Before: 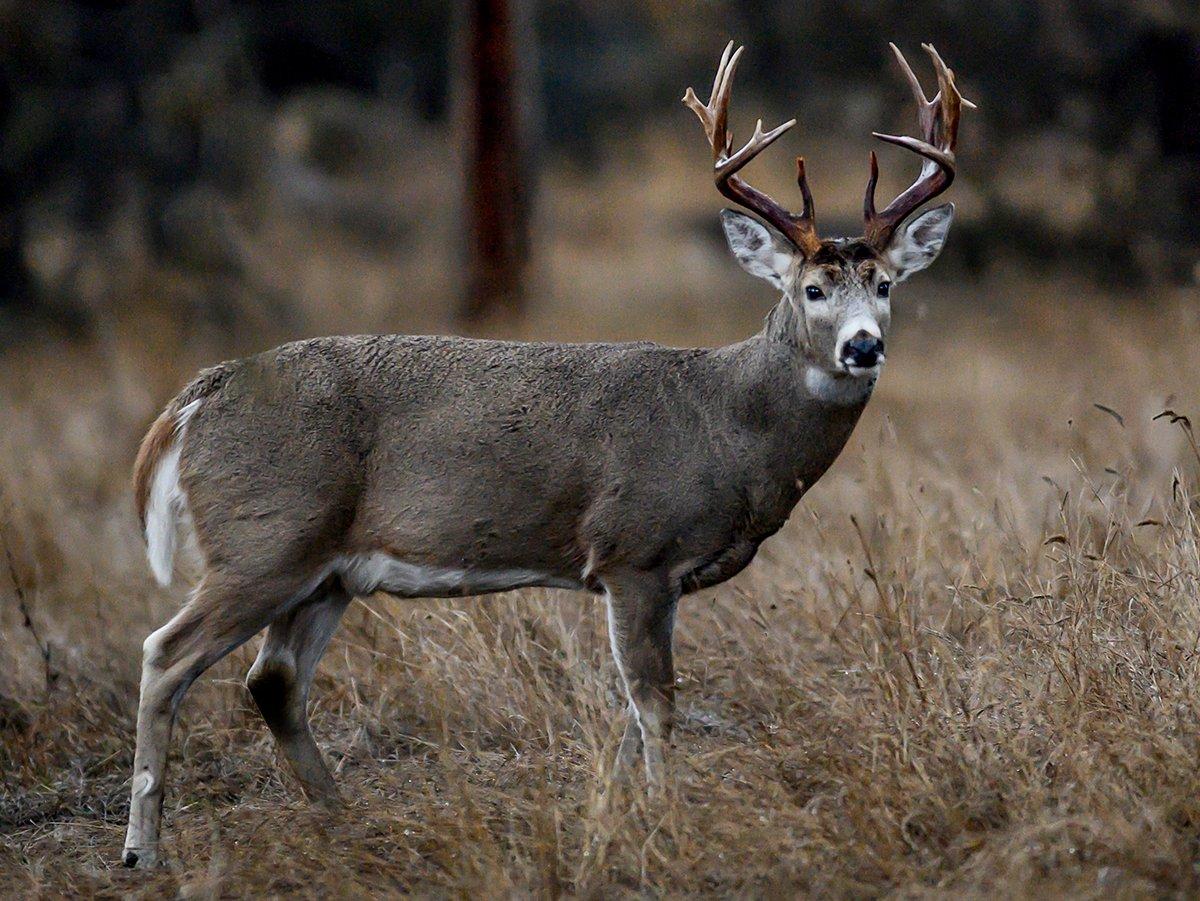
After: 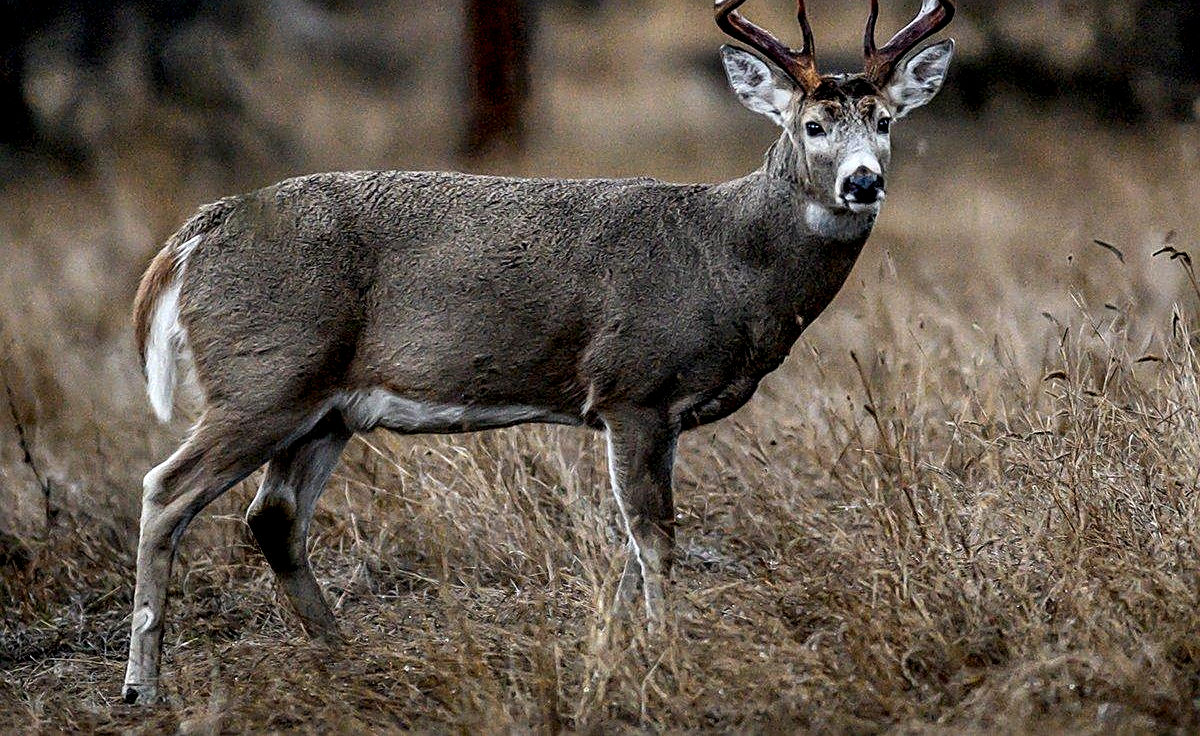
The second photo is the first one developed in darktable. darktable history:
sharpen: on, module defaults
crop and rotate: top 18.254%
local contrast: detail 150%
